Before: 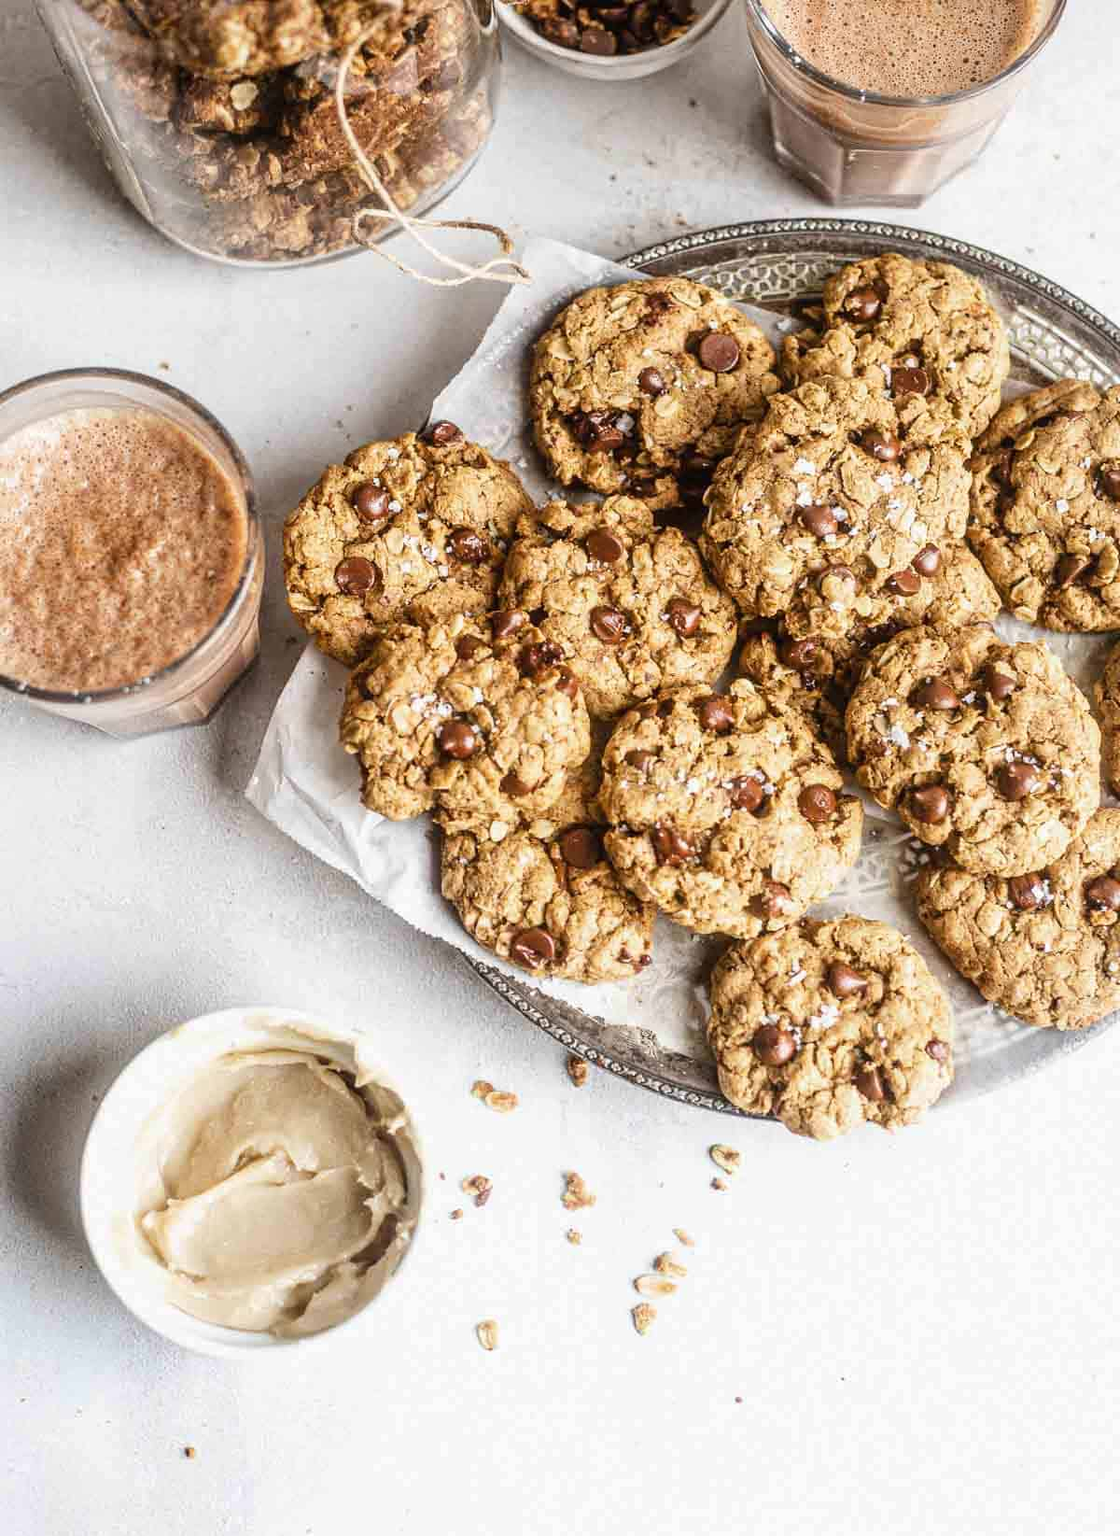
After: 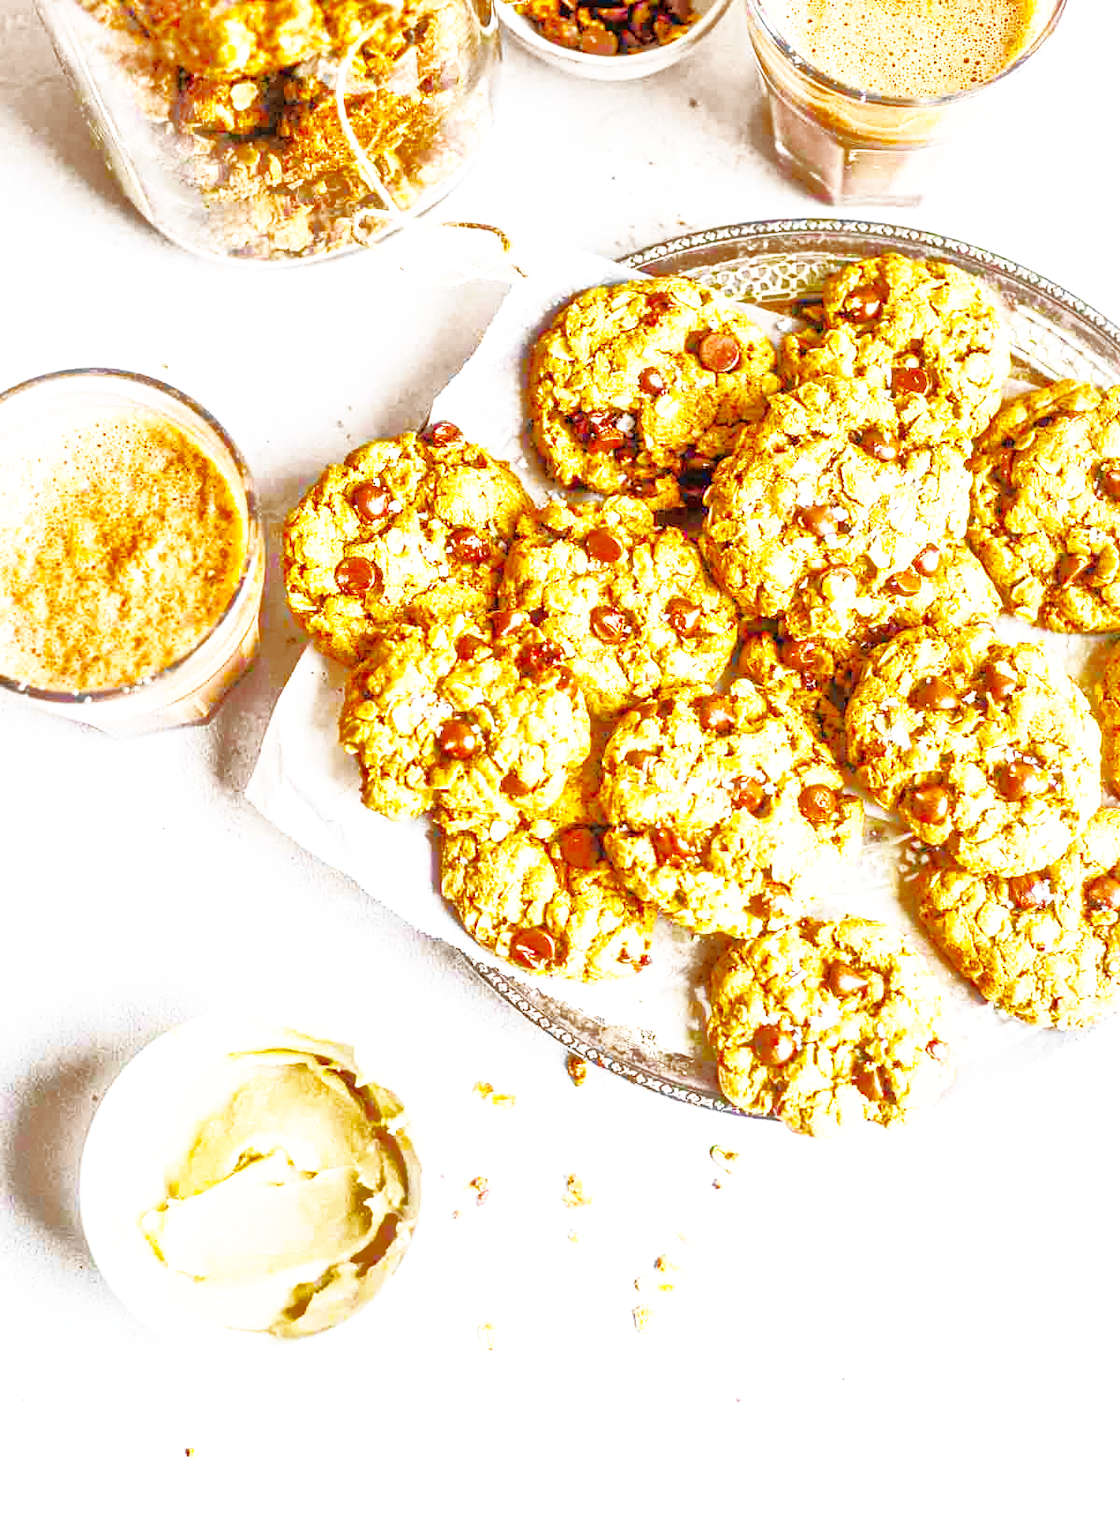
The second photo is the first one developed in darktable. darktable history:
exposure: exposure 0.608 EV, compensate highlight preservation false
base curve: curves: ch0 [(0, 0) (0.007, 0.004) (0.027, 0.03) (0.046, 0.07) (0.207, 0.54) (0.442, 0.872) (0.673, 0.972) (1, 1)], preserve colors none
tone equalizer: -7 EV 0.156 EV, -6 EV 0.587 EV, -5 EV 1.12 EV, -4 EV 1.33 EV, -3 EV 1.17 EV, -2 EV 0.6 EV, -1 EV 0.167 EV
shadows and highlights: on, module defaults
color balance rgb: perceptual saturation grading › global saturation 29.759%, global vibrance 21.245%
